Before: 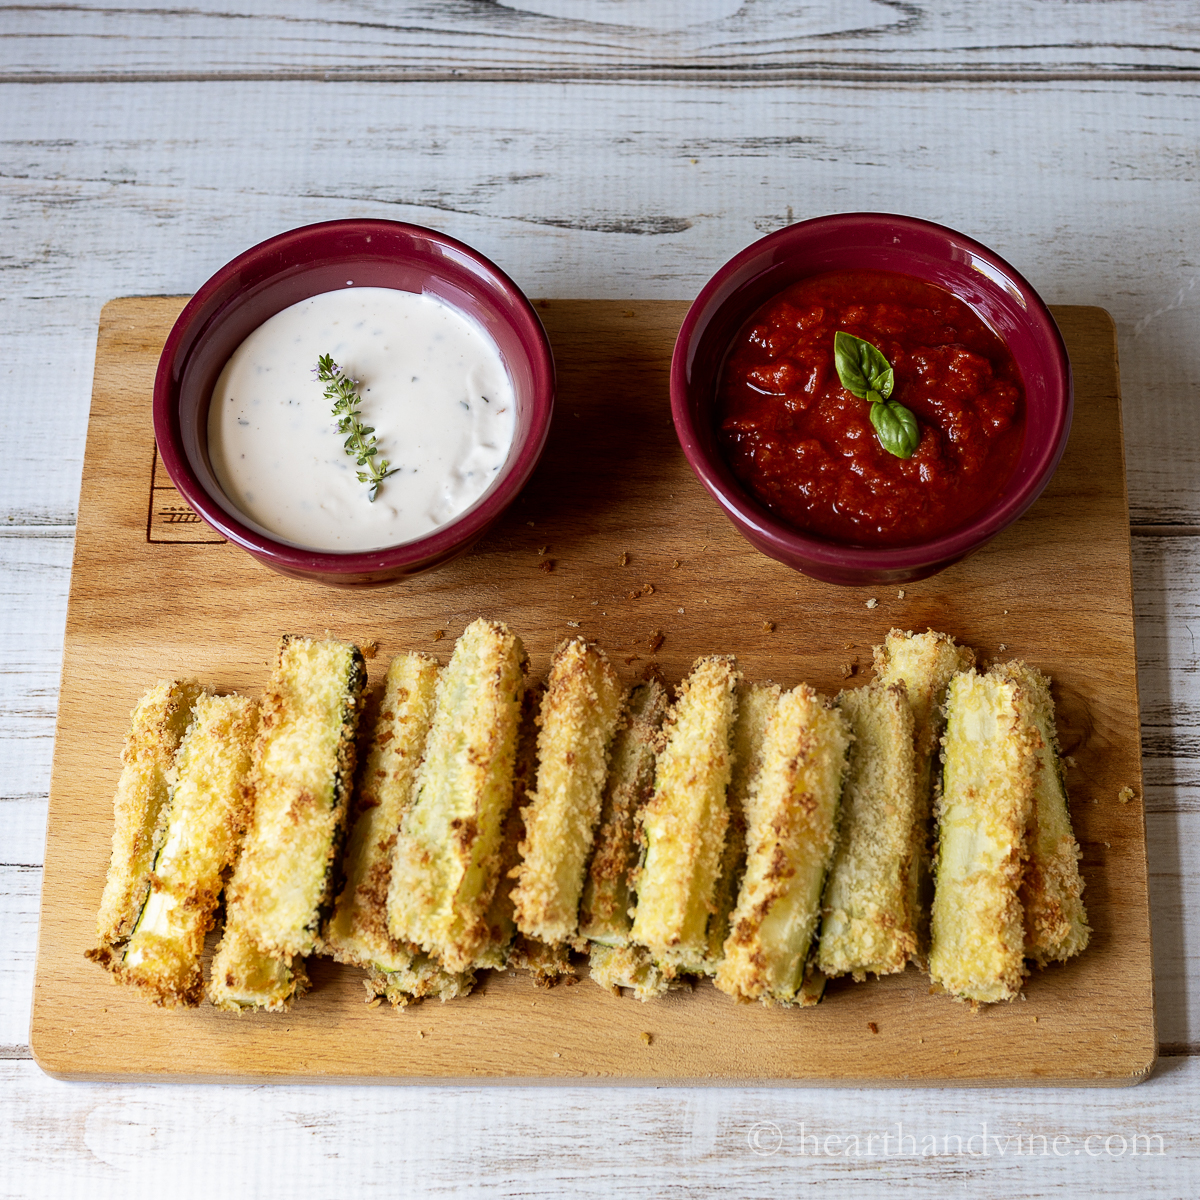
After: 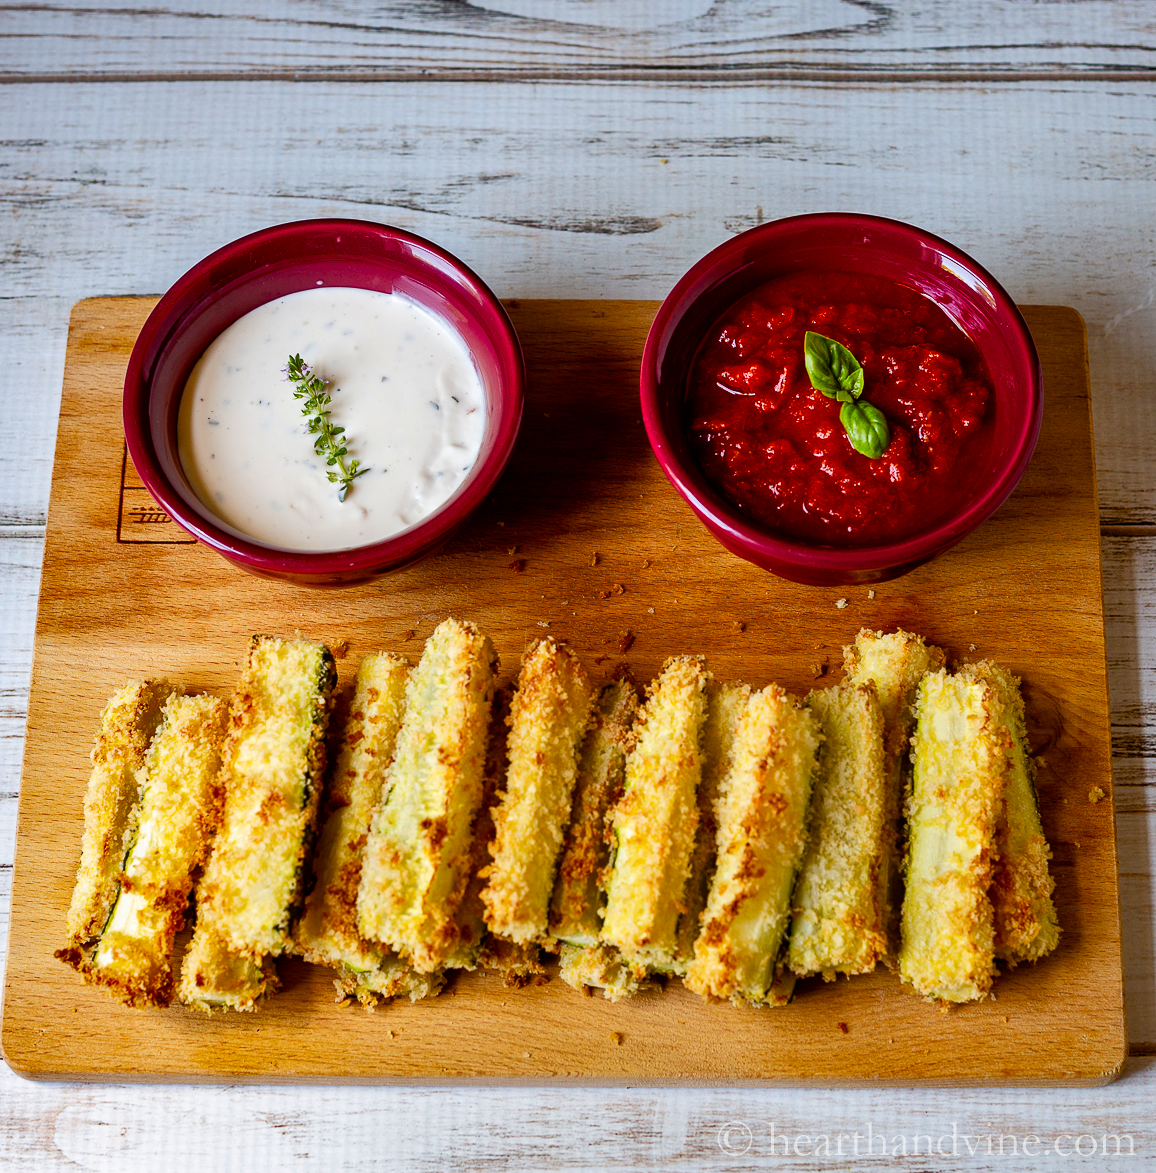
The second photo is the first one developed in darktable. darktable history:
contrast brightness saturation: saturation 0.18
color balance rgb: perceptual saturation grading › global saturation 20%, perceptual saturation grading › highlights -25%, perceptual saturation grading › shadows 25%
shadows and highlights: low approximation 0.01, soften with gaussian
crop and rotate: left 2.536%, right 1.107%, bottom 2.246%
